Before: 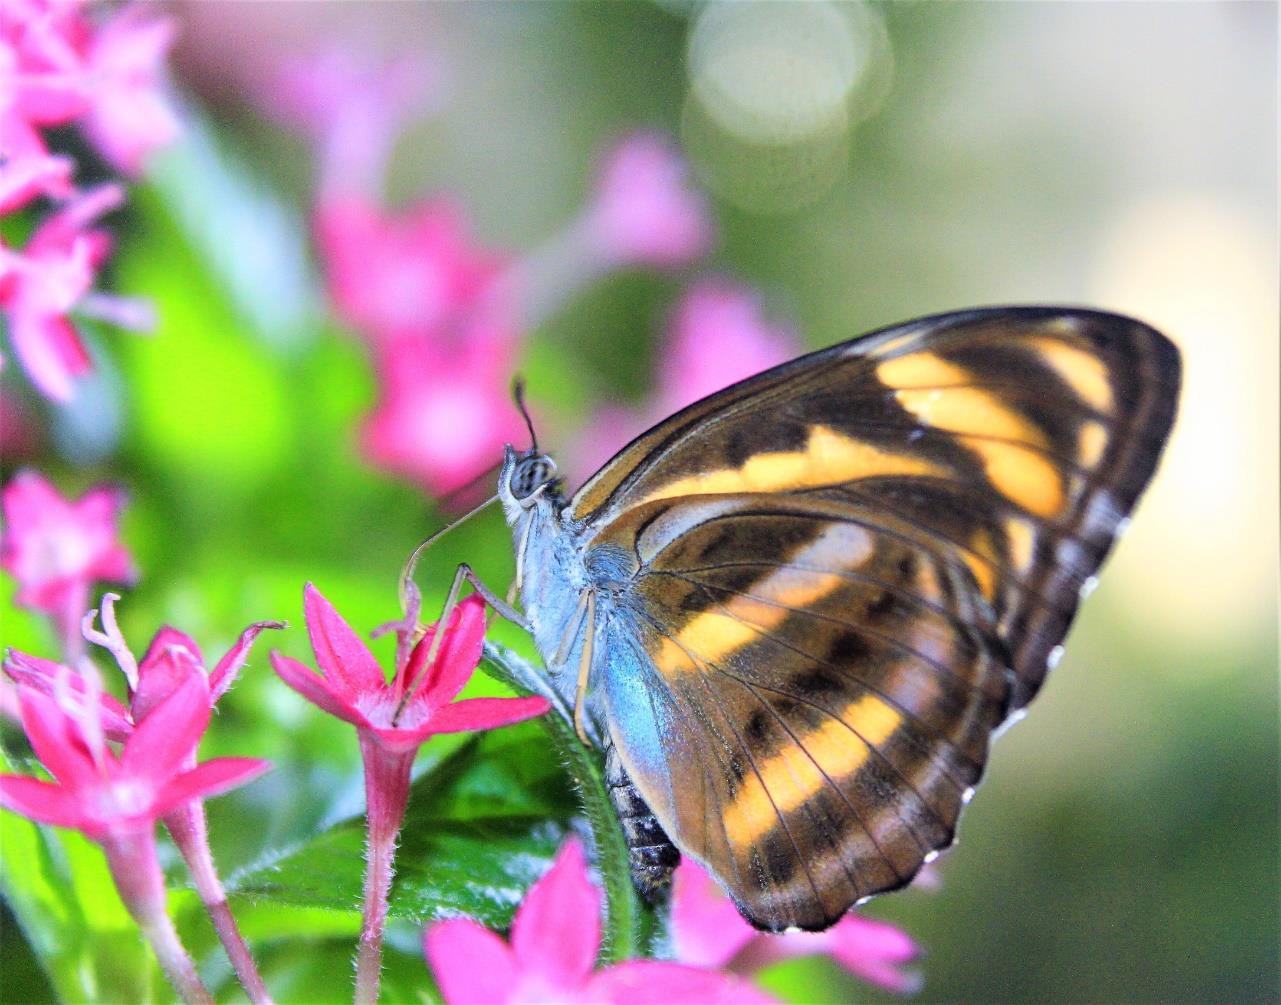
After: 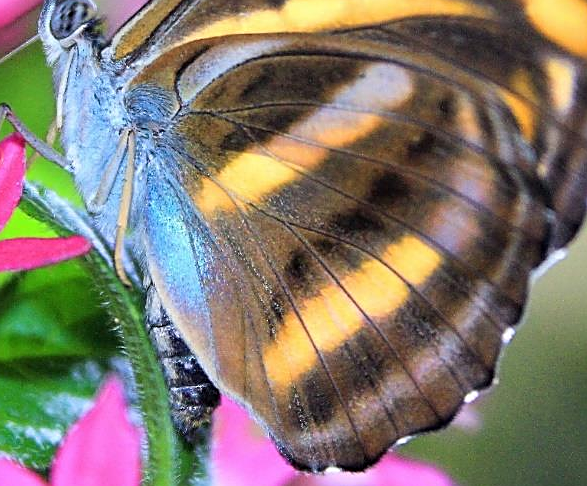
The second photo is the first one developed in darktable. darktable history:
crop: left 35.976%, top 45.819%, right 18.162%, bottom 5.807%
sharpen: on, module defaults
white balance: emerald 1
